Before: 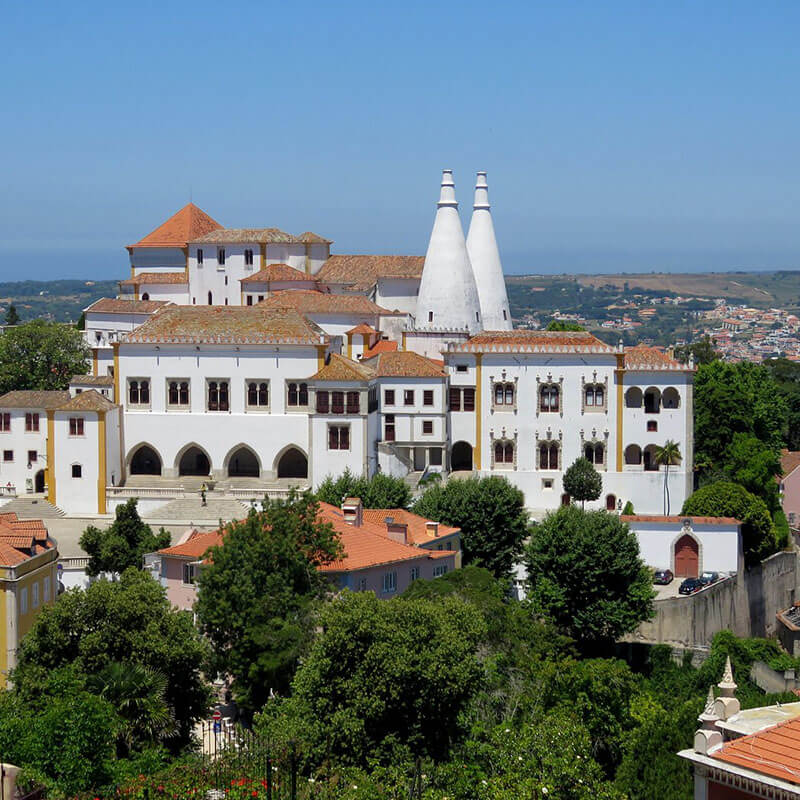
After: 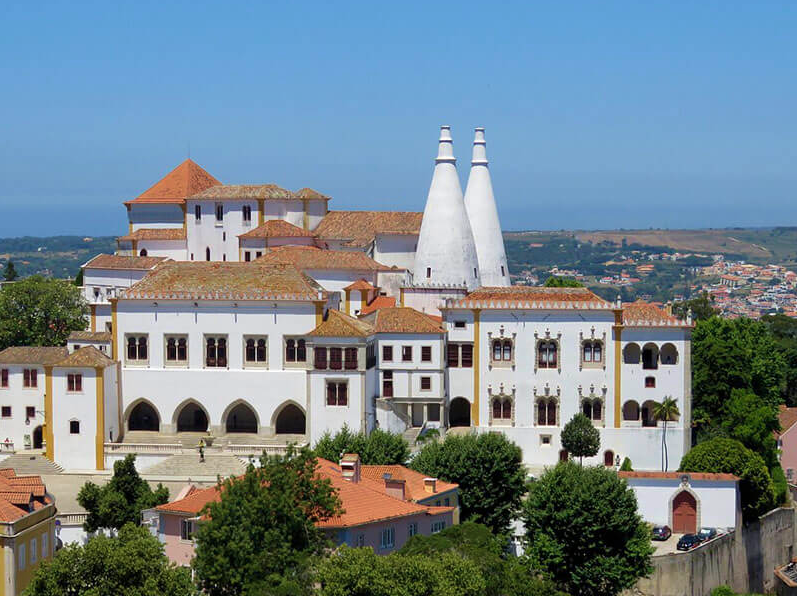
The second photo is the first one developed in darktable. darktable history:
velvia: on, module defaults
crop: left 0.361%, top 5.557%, bottom 19.859%
